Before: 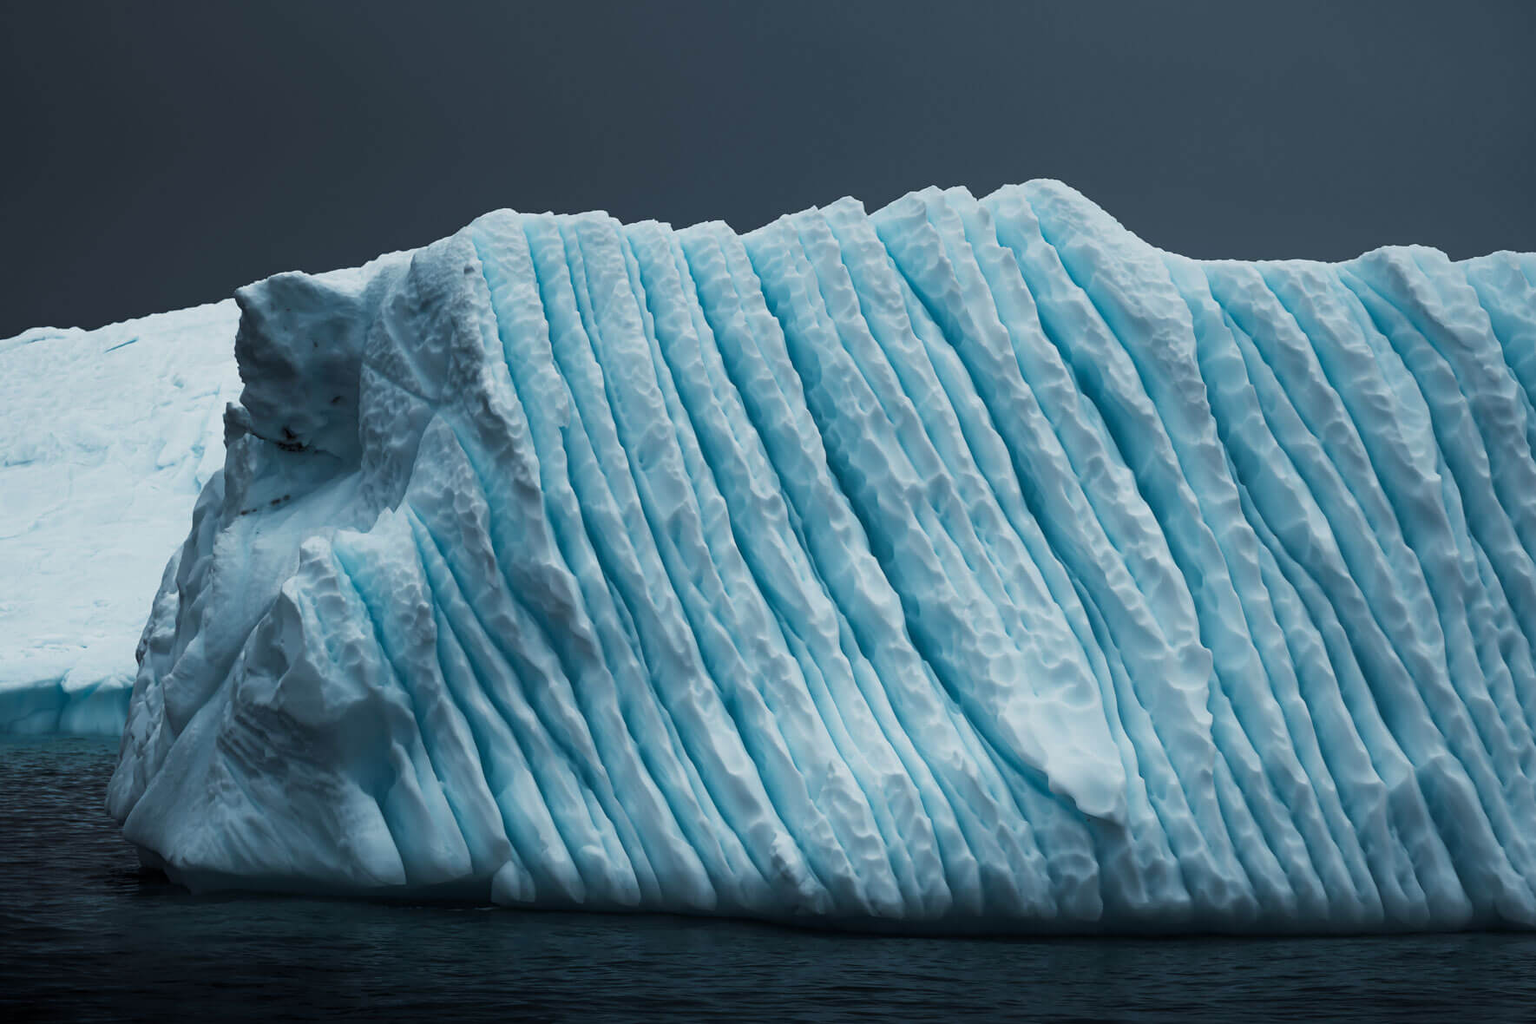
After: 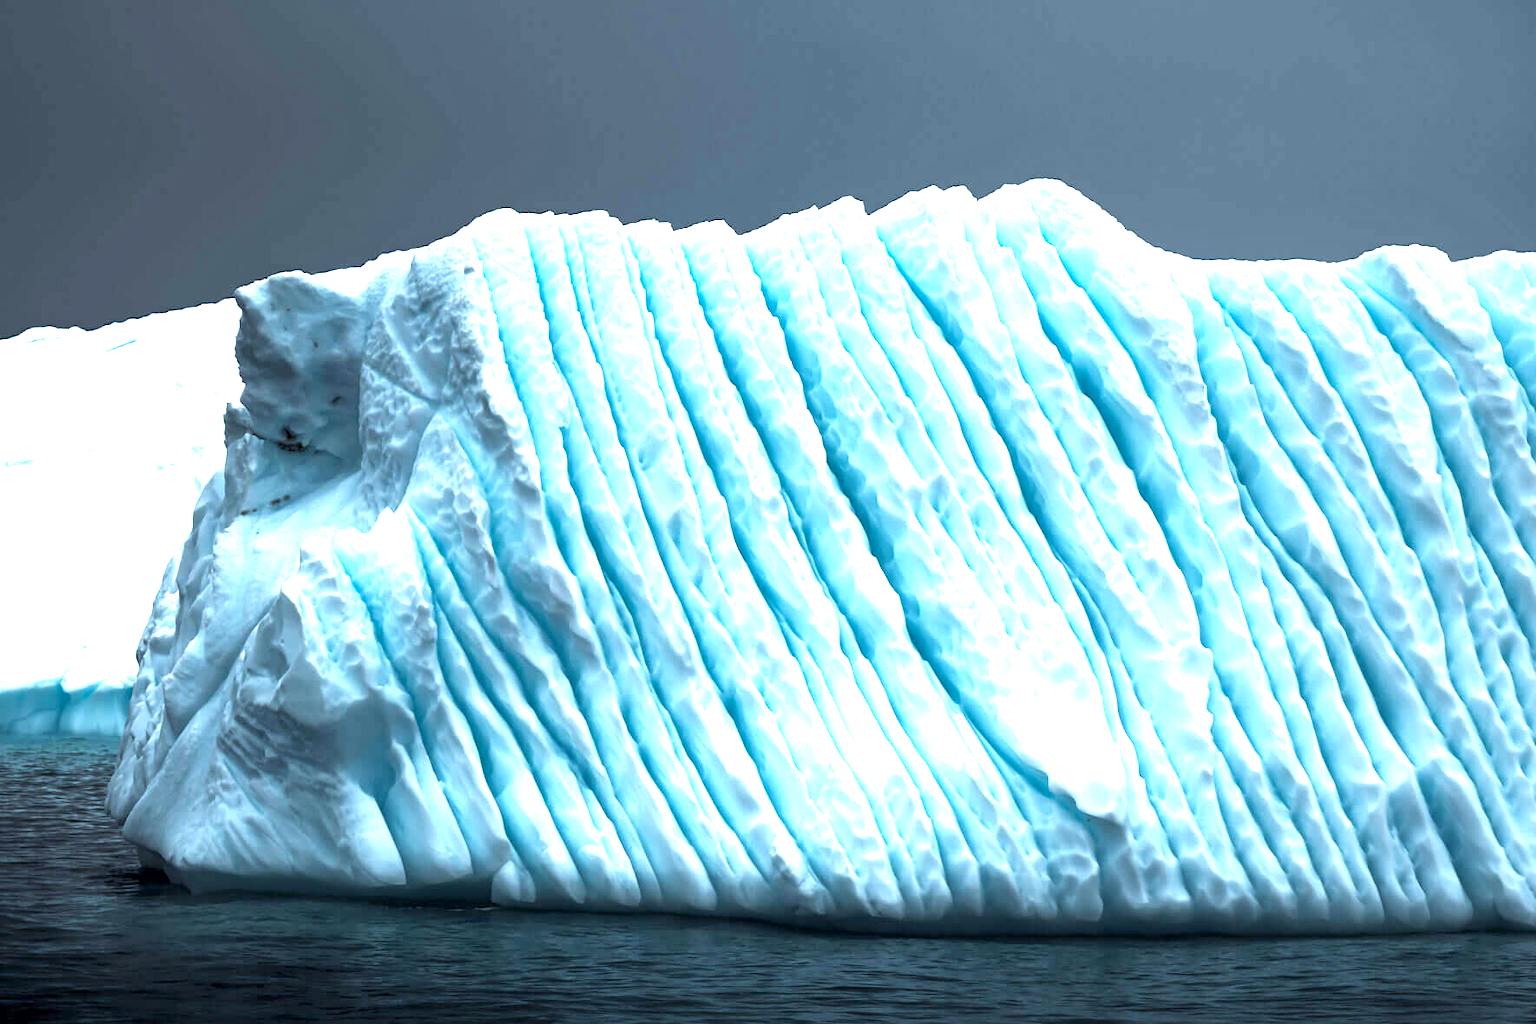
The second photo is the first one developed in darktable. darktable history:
exposure: black level correction 0.001, exposure 1.729 EV, compensate highlight preservation false
local contrast: mode bilateral grid, contrast 20, coarseness 50, detail 119%, midtone range 0.2
